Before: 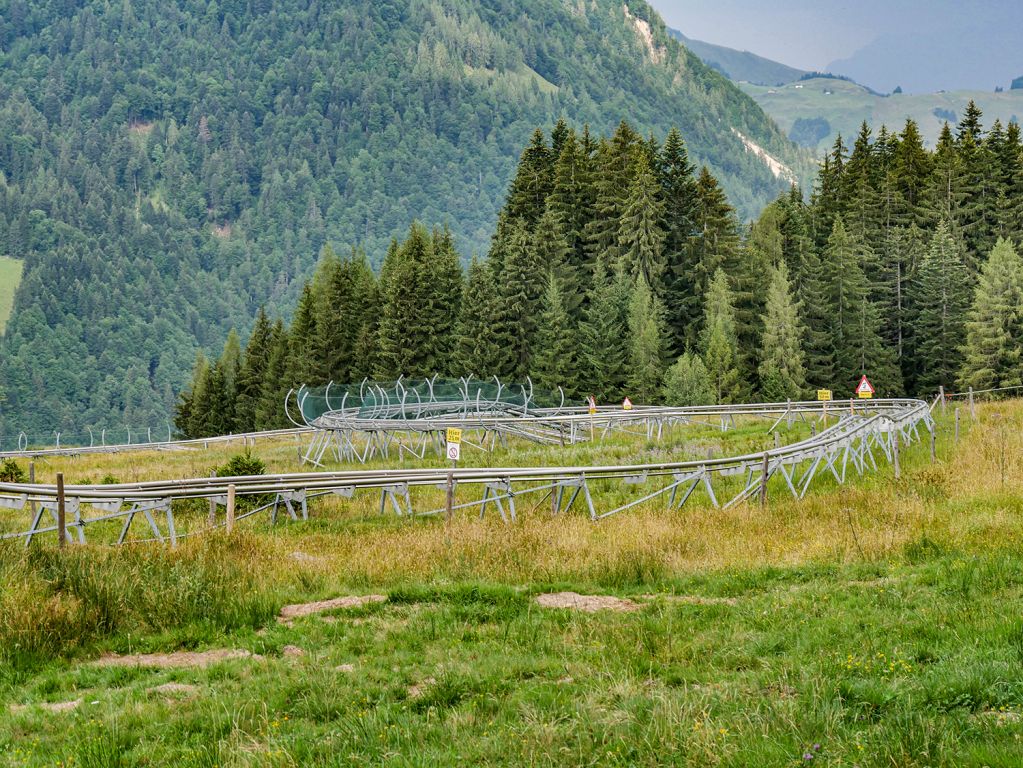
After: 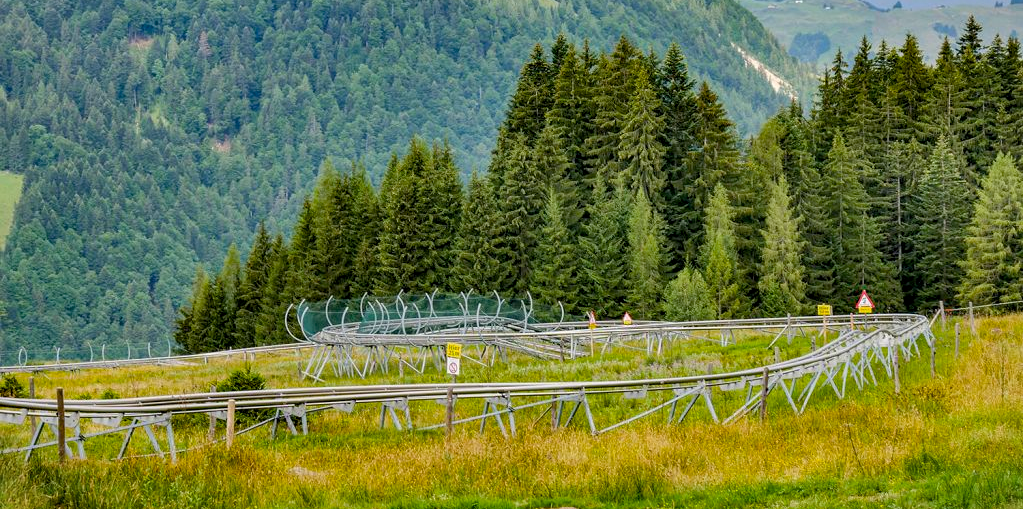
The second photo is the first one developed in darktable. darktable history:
color balance rgb: global offset › luminance -0.482%, perceptual saturation grading › global saturation 31.037%
crop: top 11.163%, bottom 22.502%
vignetting: fall-off start 97.52%, fall-off radius 99.46%, brightness -0.27, width/height ratio 1.36, unbound false
